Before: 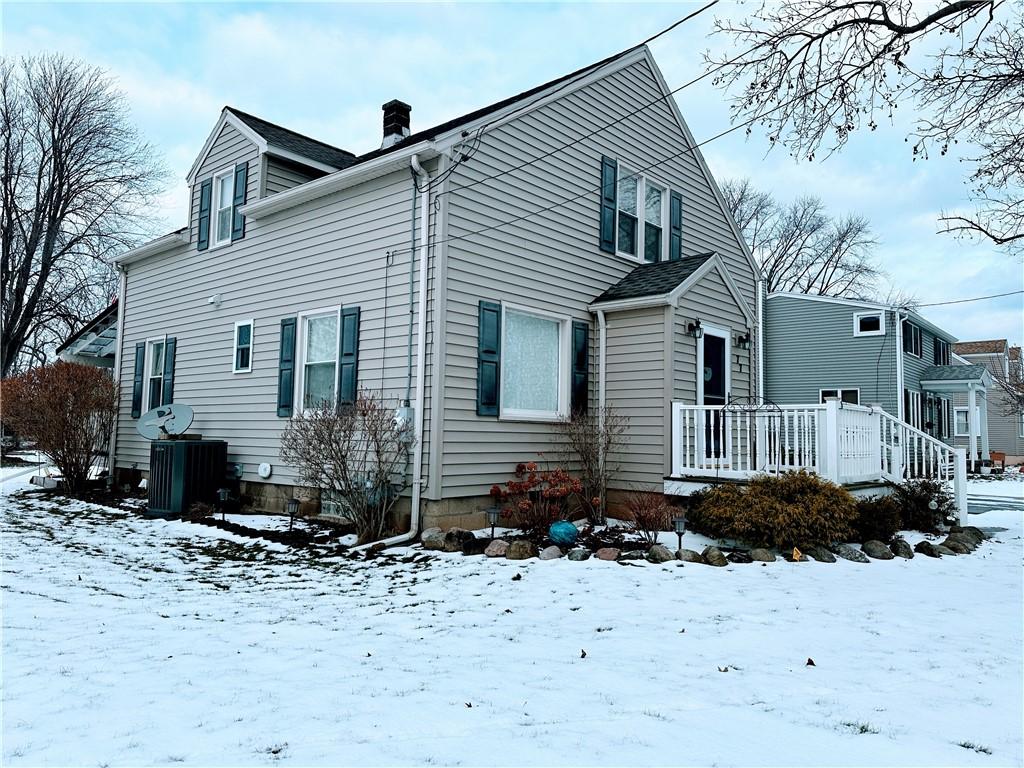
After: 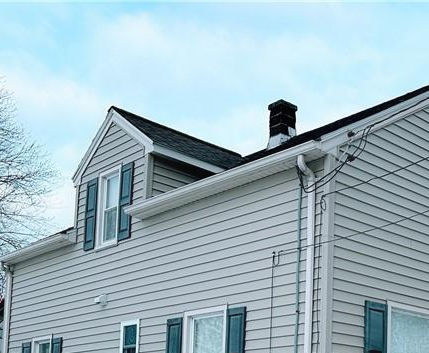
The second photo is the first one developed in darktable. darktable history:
contrast equalizer: octaves 7, y [[0.5, 0.486, 0.447, 0.446, 0.489, 0.5], [0.5 ×6], [0.5 ×6], [0 ×6], [0 ×6]]
crop and rotate: left 11.164%, top 0.056%, right 46.921%, bottom 53.864%
